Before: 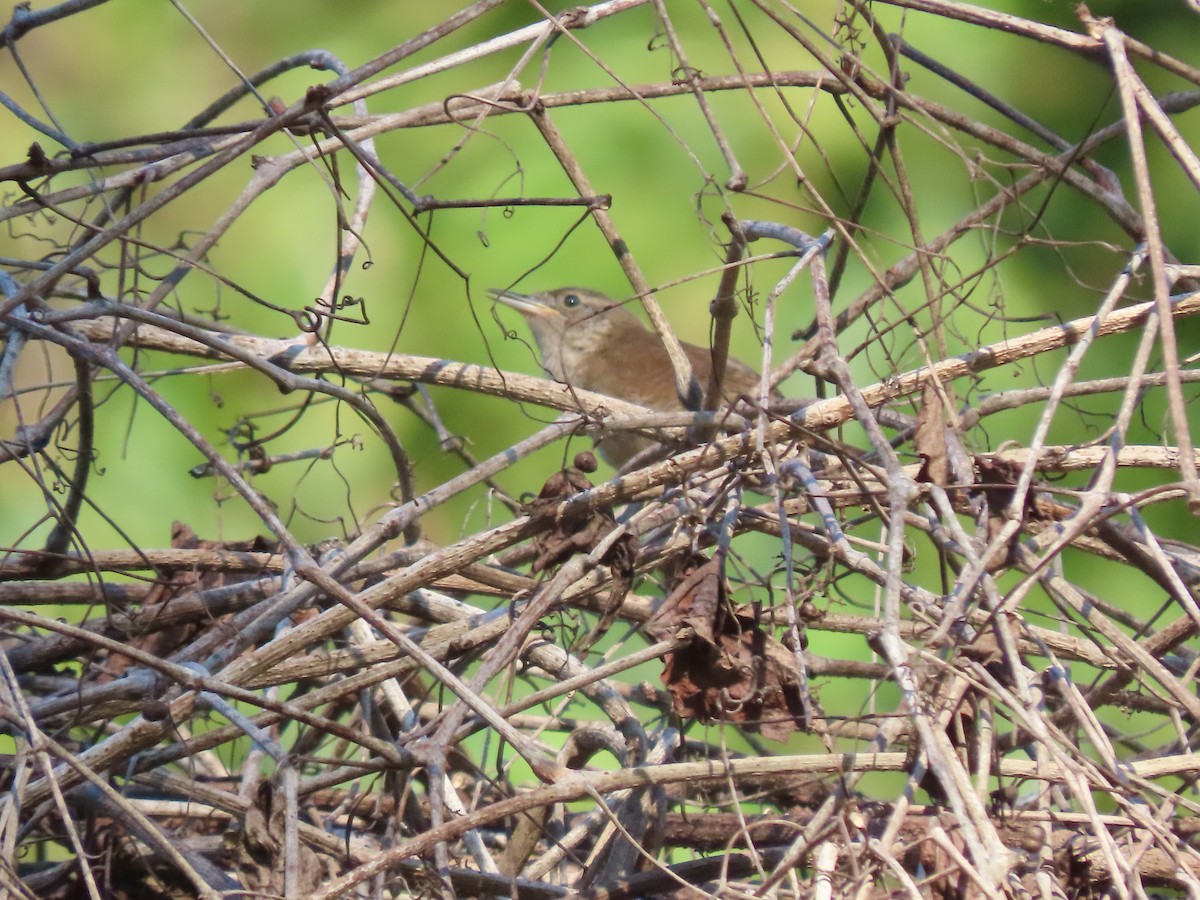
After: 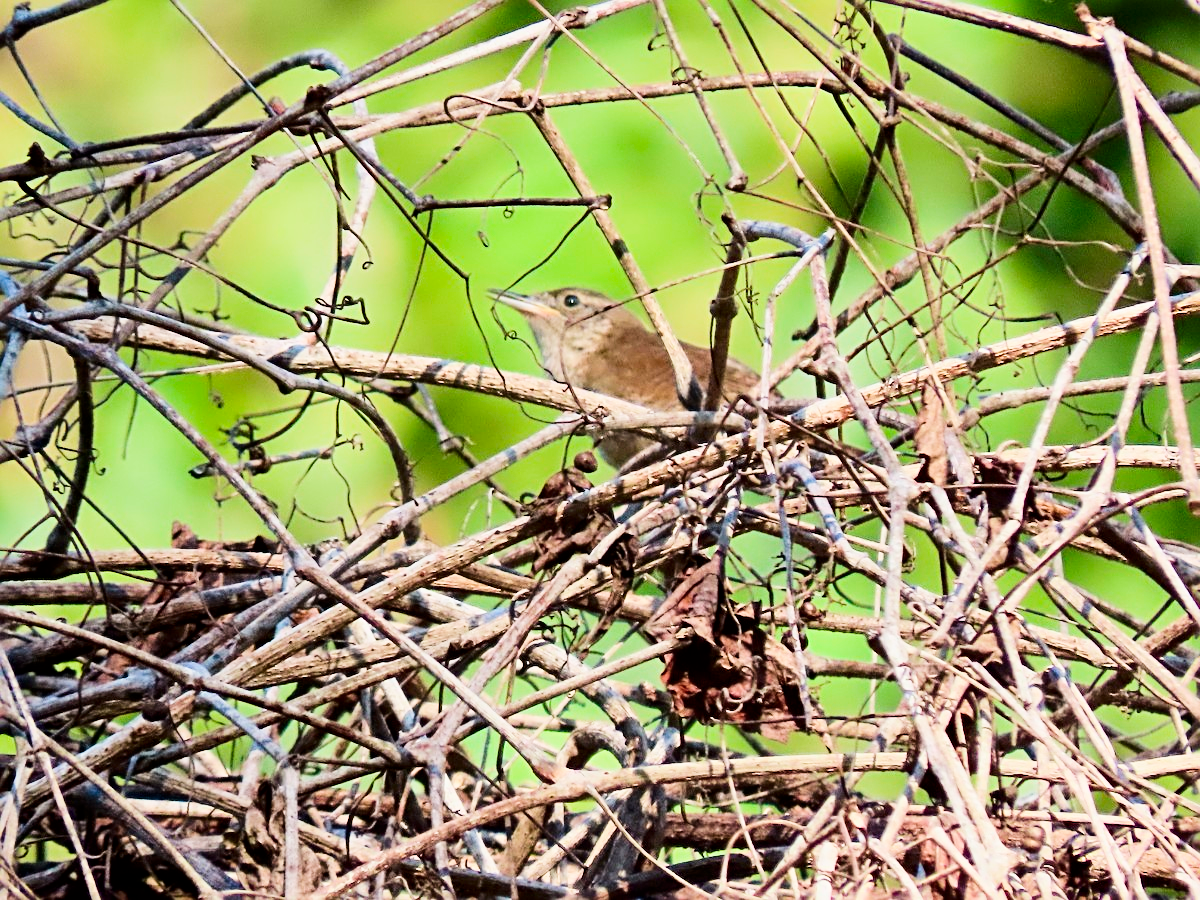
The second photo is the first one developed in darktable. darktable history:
contrast brightness saturation: contrast 0.21, brightness -0.102, saturation 0.212
sharpen: radius 3.119
exposure: exposure 0.652 EV, compensate highlight preservation false
filmic rgb: black relative exposure -5.04 EV, white relative exposure 3.99 EV, hardness 2.89, contrast 1.301, highlights saturation mix -28.68%
